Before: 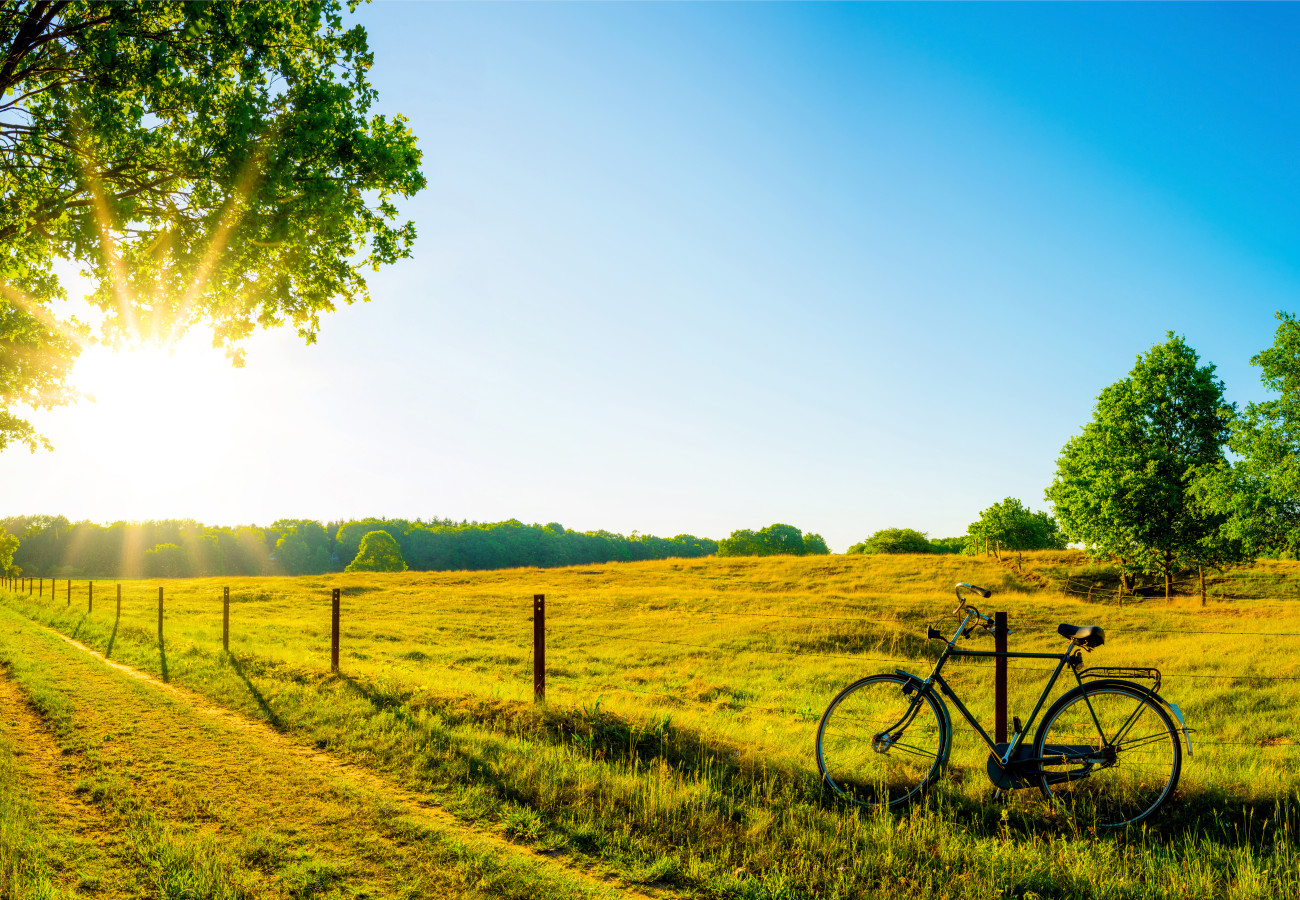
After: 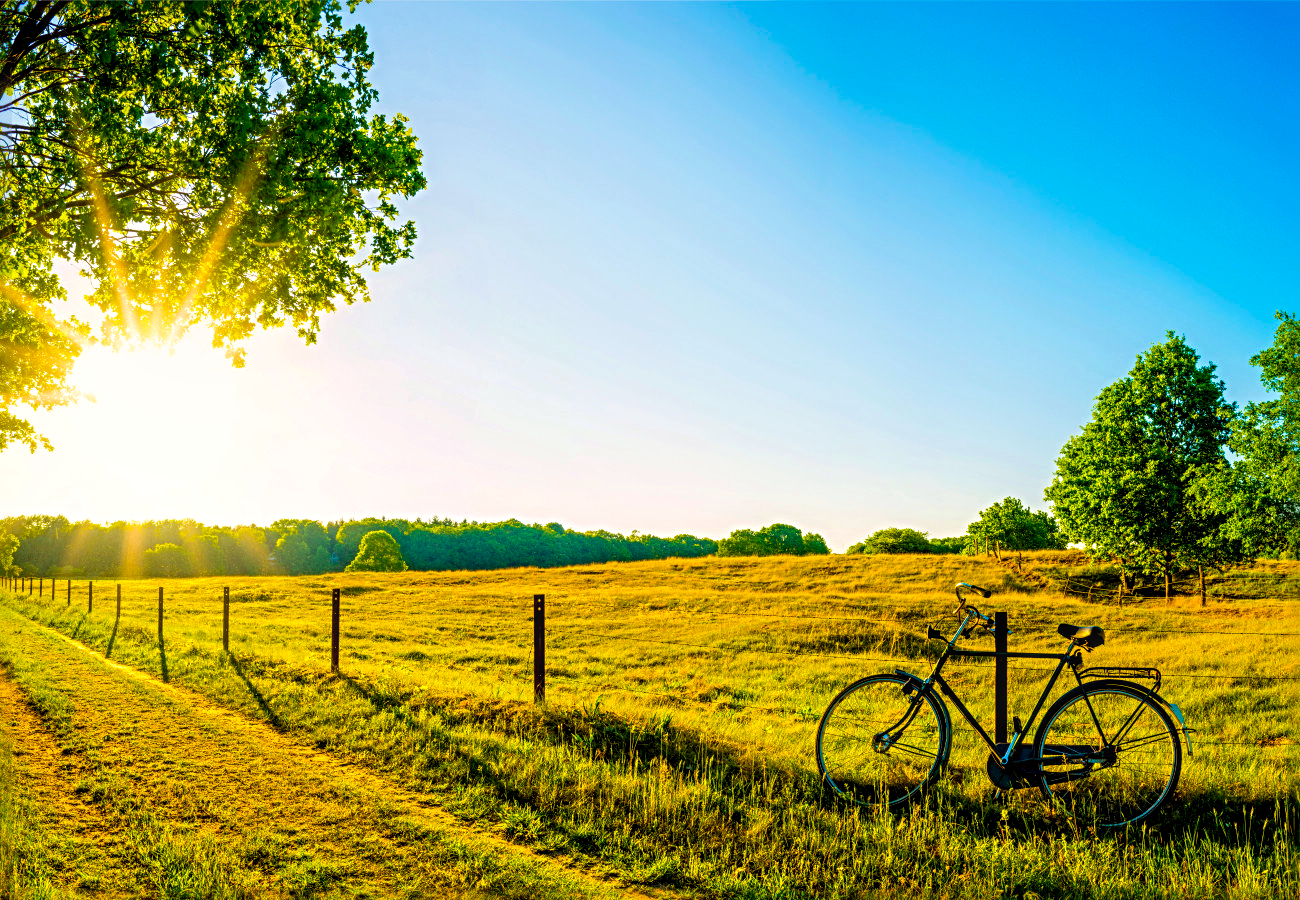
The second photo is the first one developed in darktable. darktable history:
velvia: strength 29.6%
local contrast: on, module defaults
sharpen: radius 4.835
color balance rgb: highlights gain › chroma 1.385%, highlights gain › hue 51.16°, linear chroma grading › global chroma 15.652%, perceptual saturation grading › global saturation 19.308%
